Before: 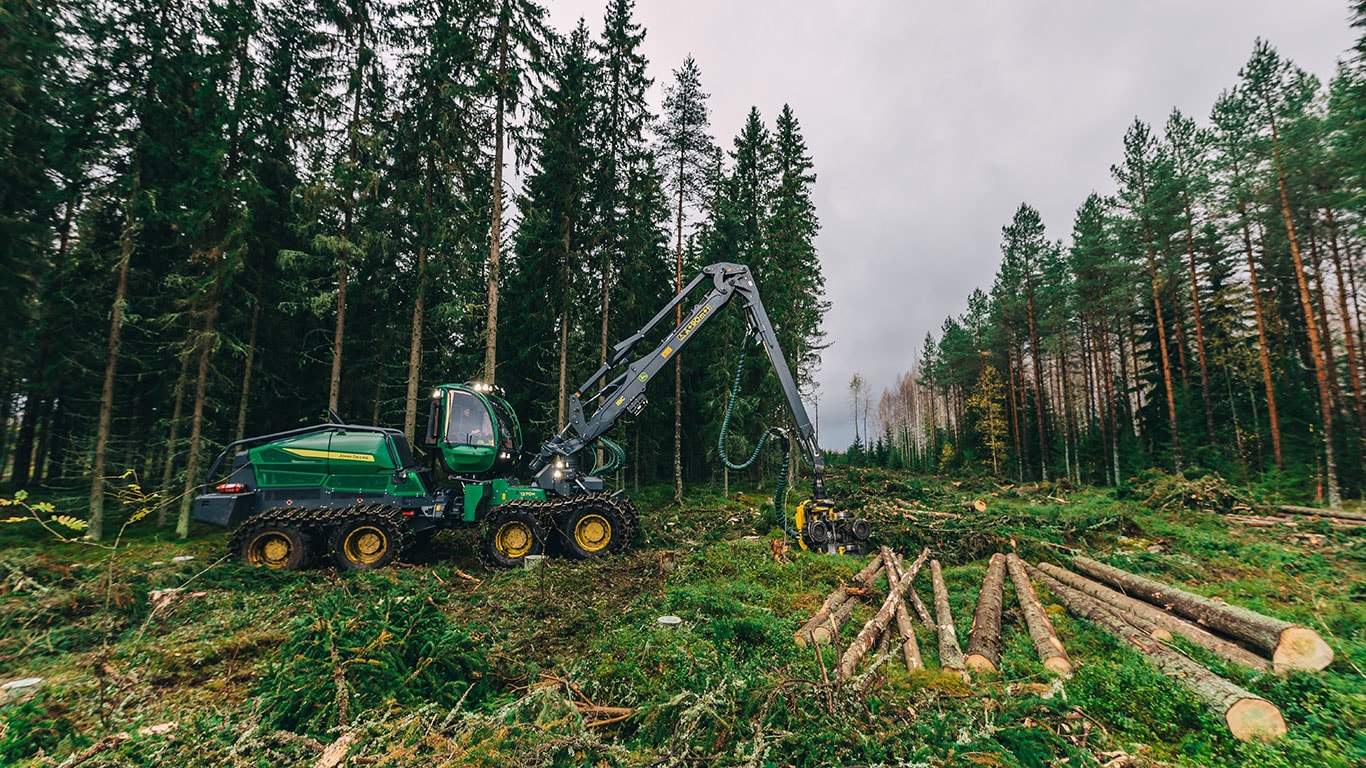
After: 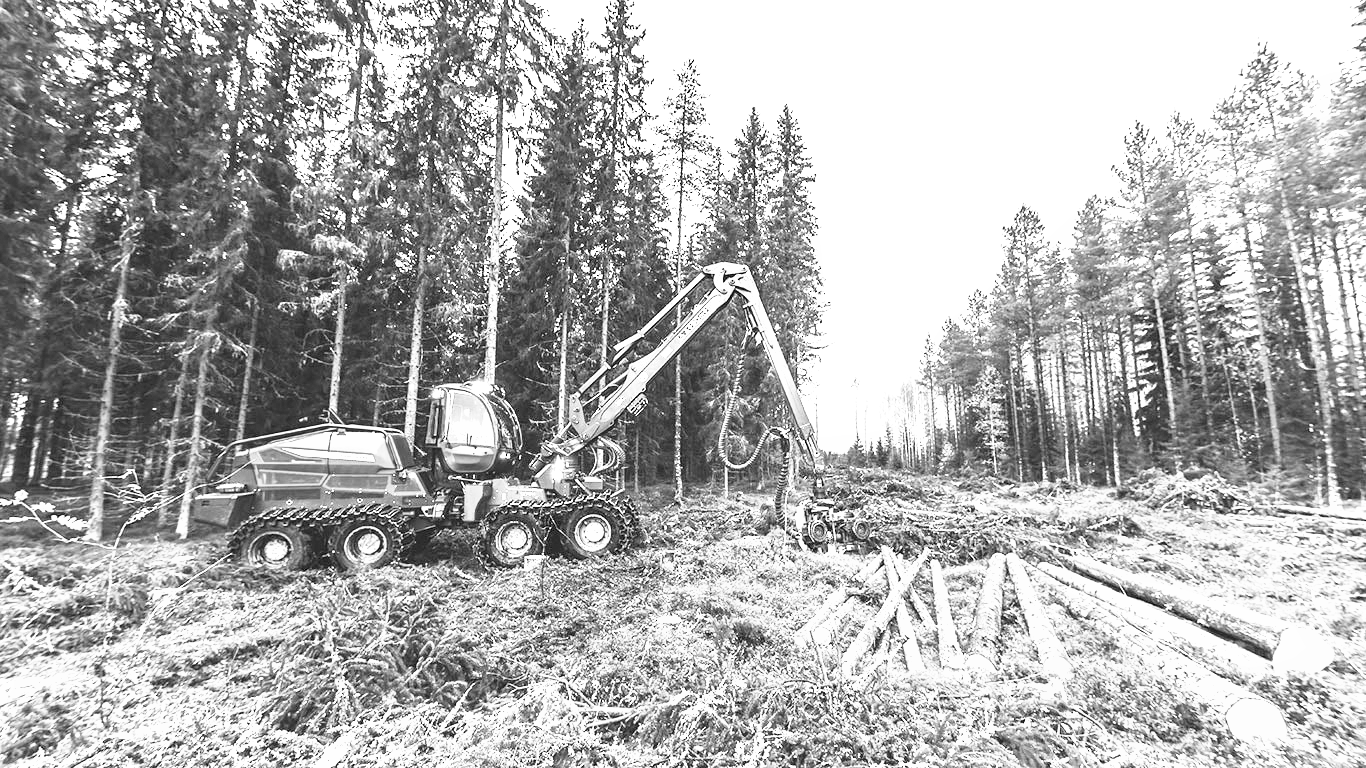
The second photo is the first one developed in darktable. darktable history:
exposure: exposure 3 EV, compensate highlight preservation false
monochrome: a -3.63, b -0.465
filmic rgb: black relative exposure -11.35 EV, white relative exposure 3.22 EV, hardness 6.76, color science v6 (2022)
